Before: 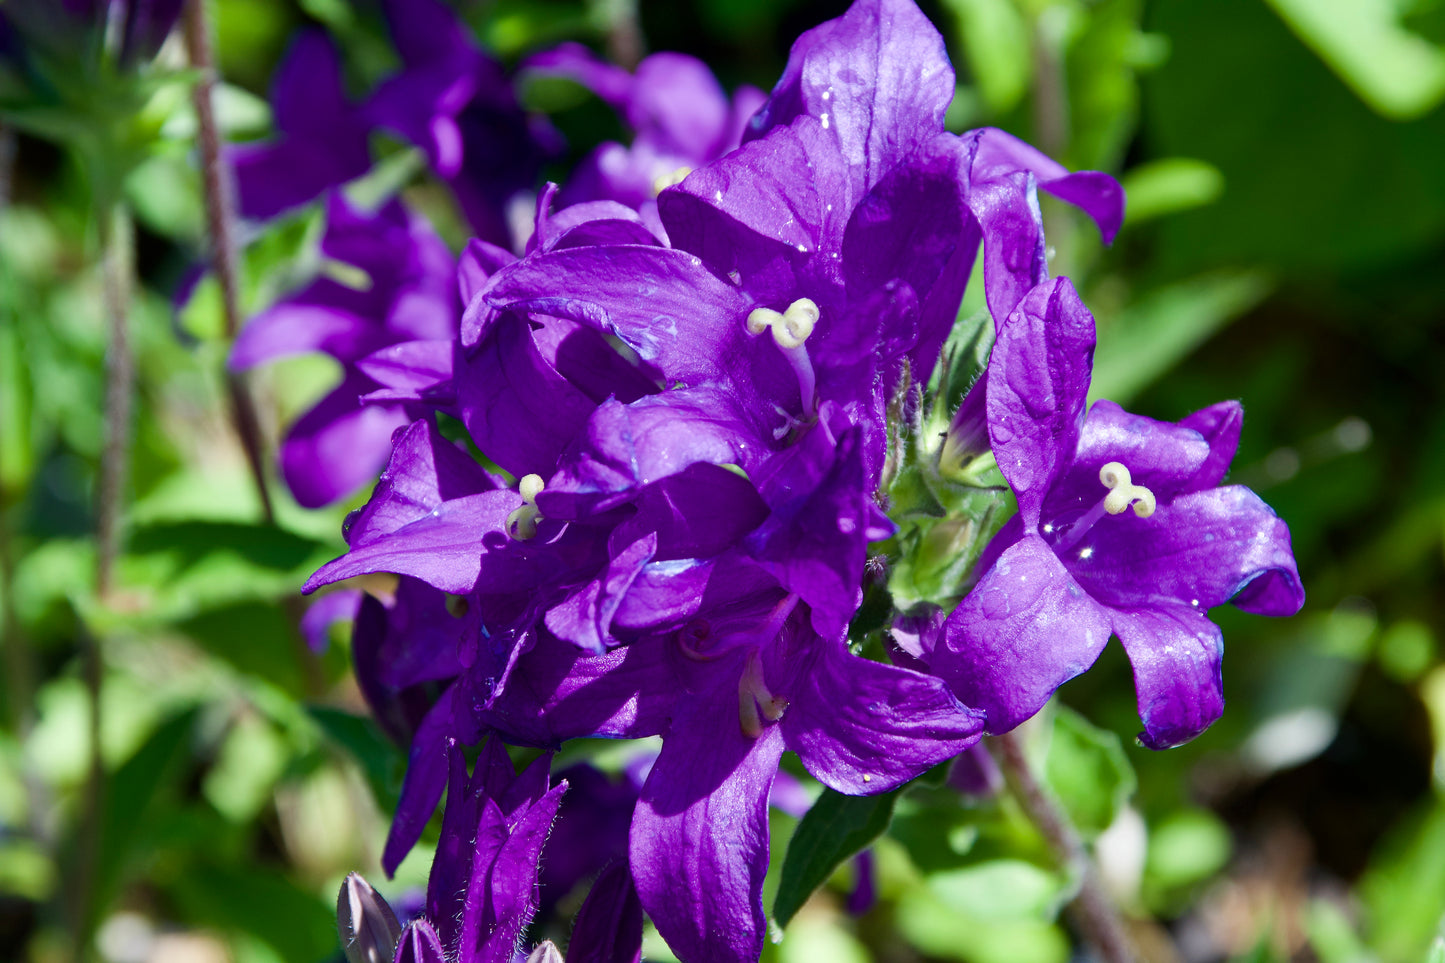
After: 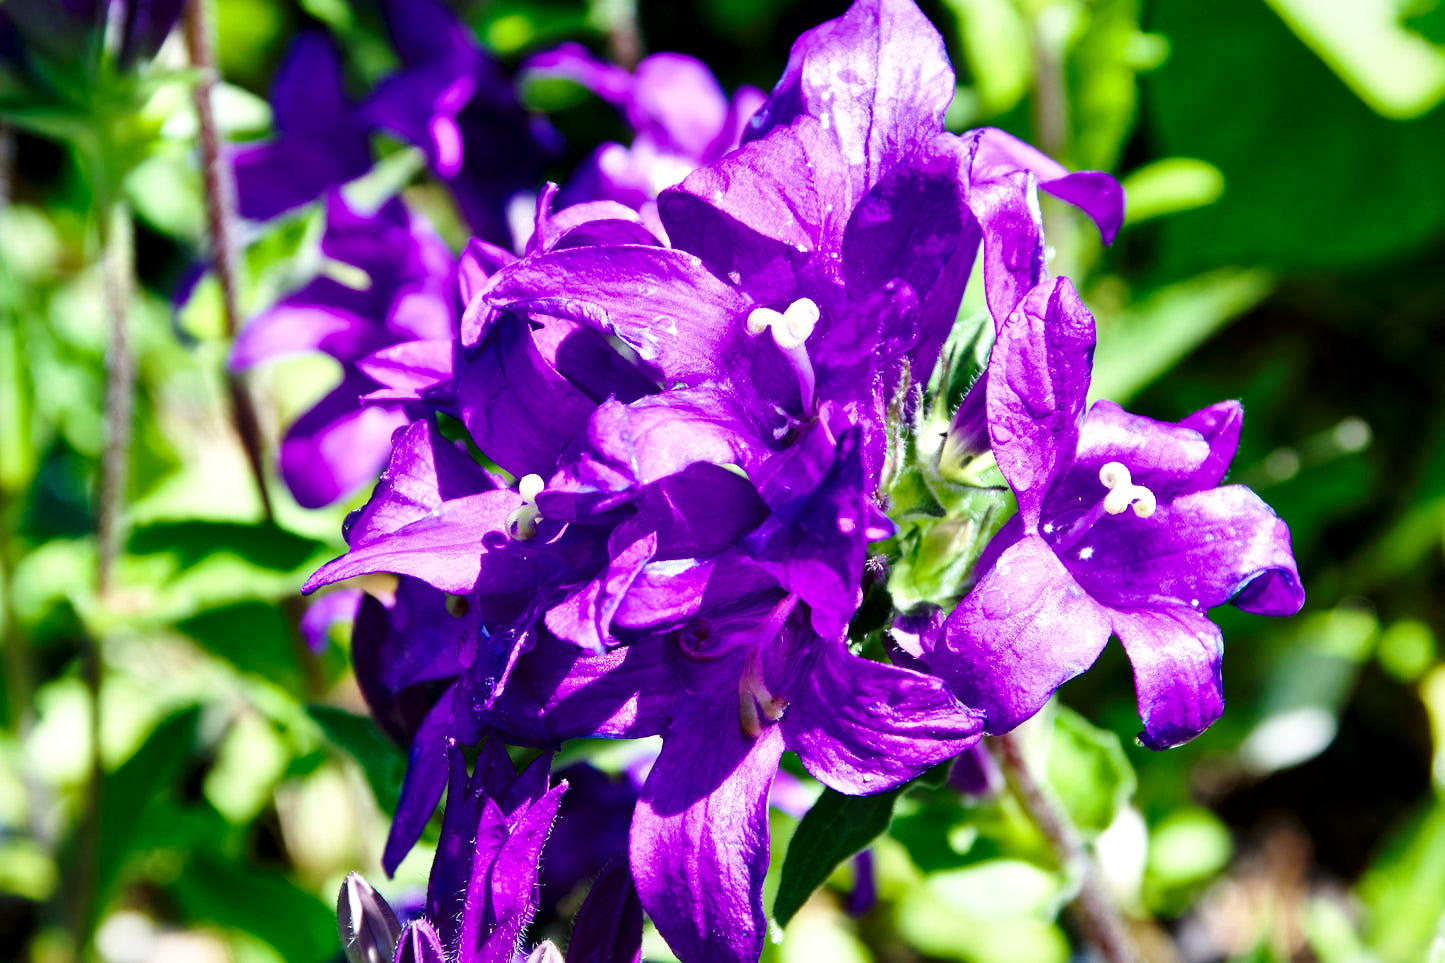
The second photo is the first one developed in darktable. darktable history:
base curve: curves: ch0 [(0, 0) (0.028, 0.03) (0.121, 0.232) (0.46, 0.748) (0.859, 0.968) (1, 1)], preserve colors none
local contrast: mode bilateral grid, contrast 25, coarseness 47, detail 151%, midtone range 0.2
